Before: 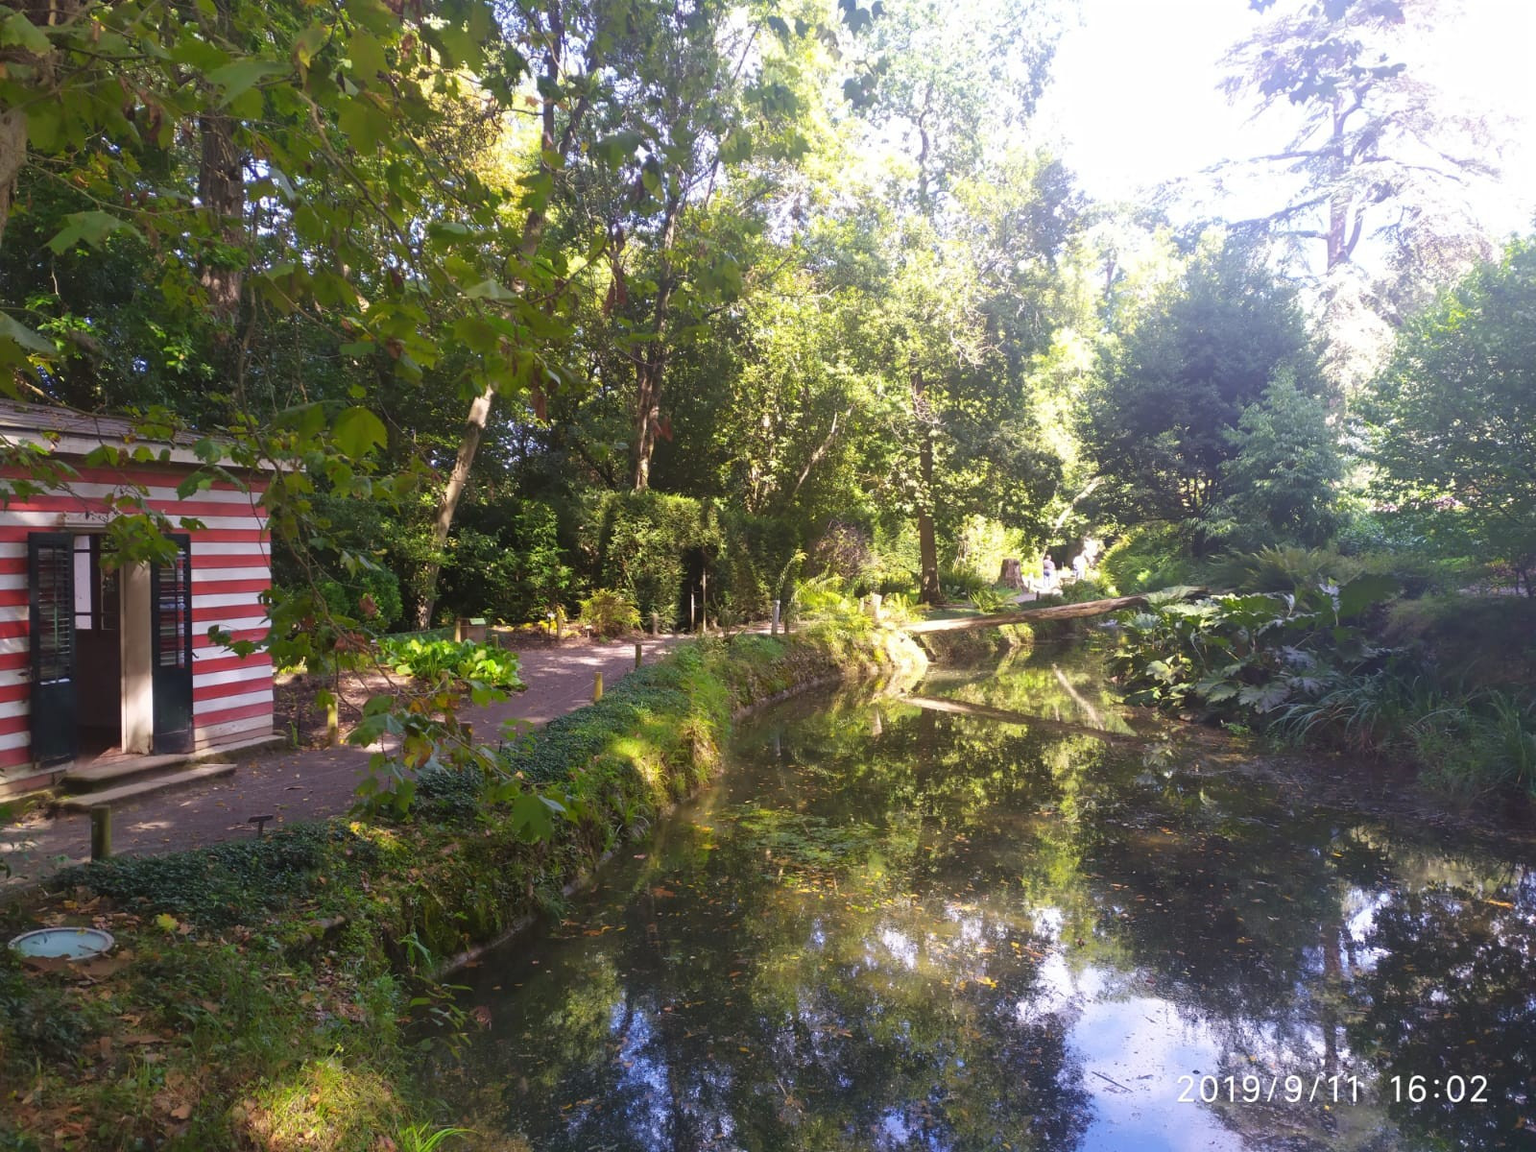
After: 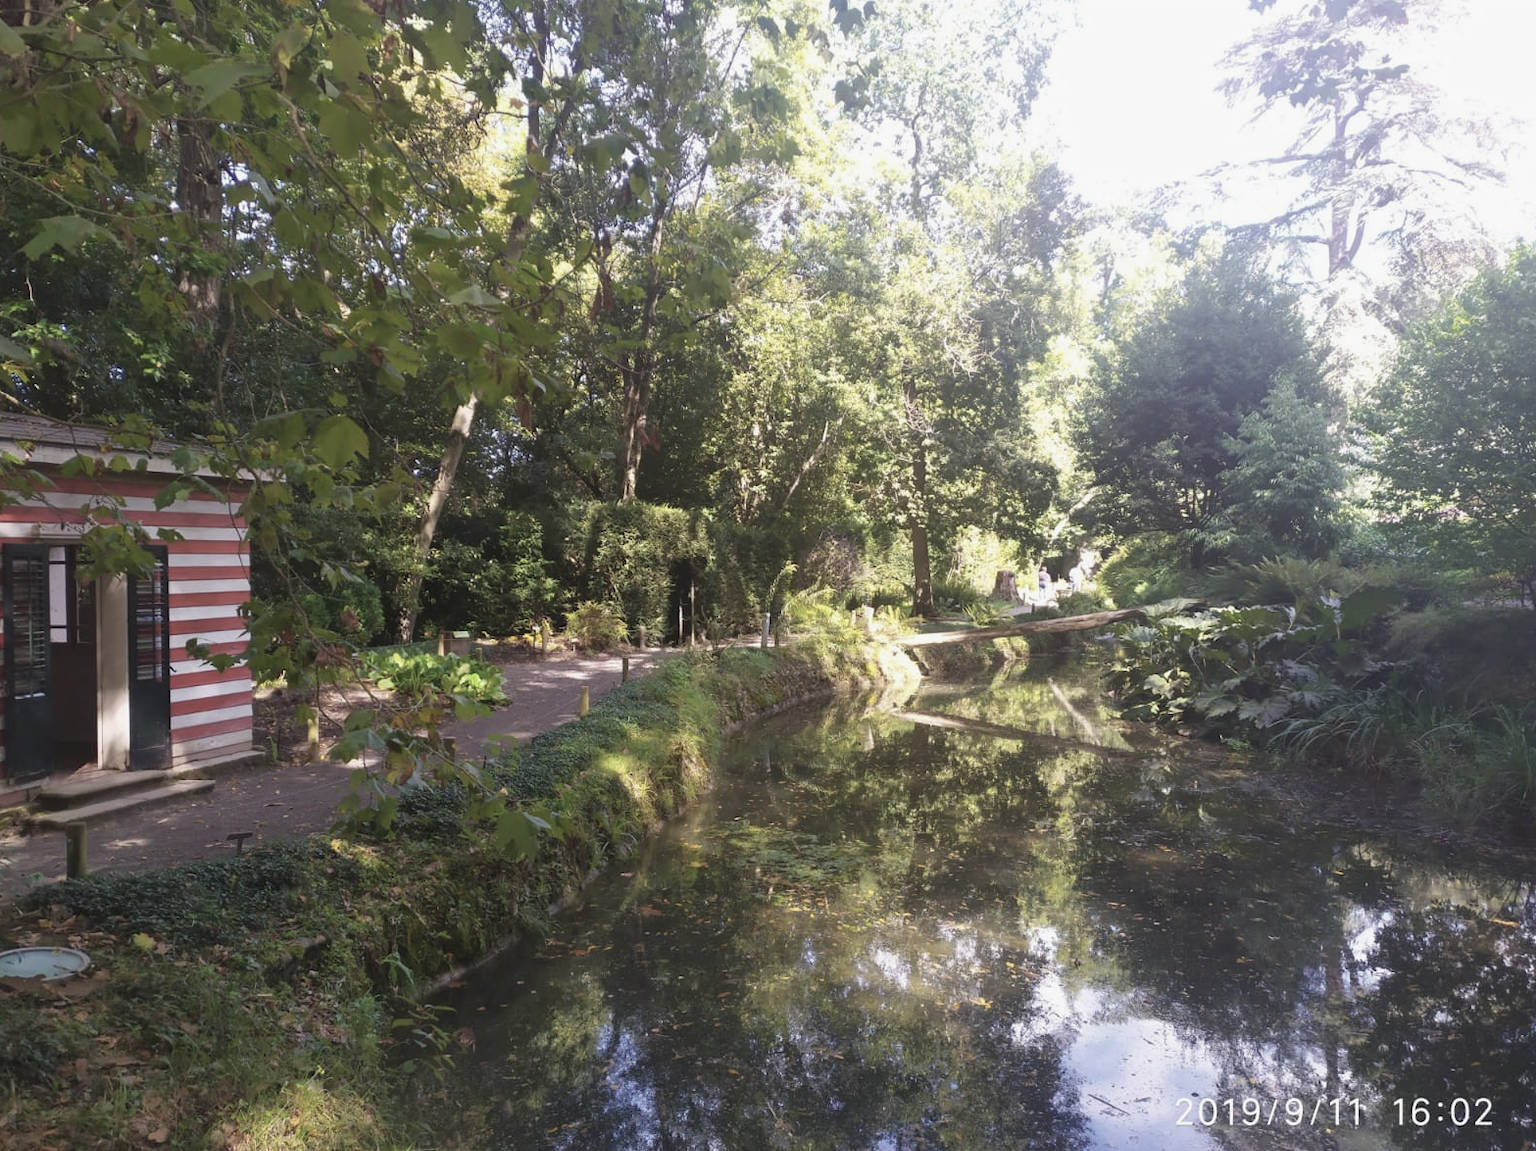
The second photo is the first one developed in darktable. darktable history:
contrast brightness saturation: contrast -0.05, saturation -0.41
white balance: emerald 1
crop: left 1.743%, right 0.268%, bottom 2.011%
